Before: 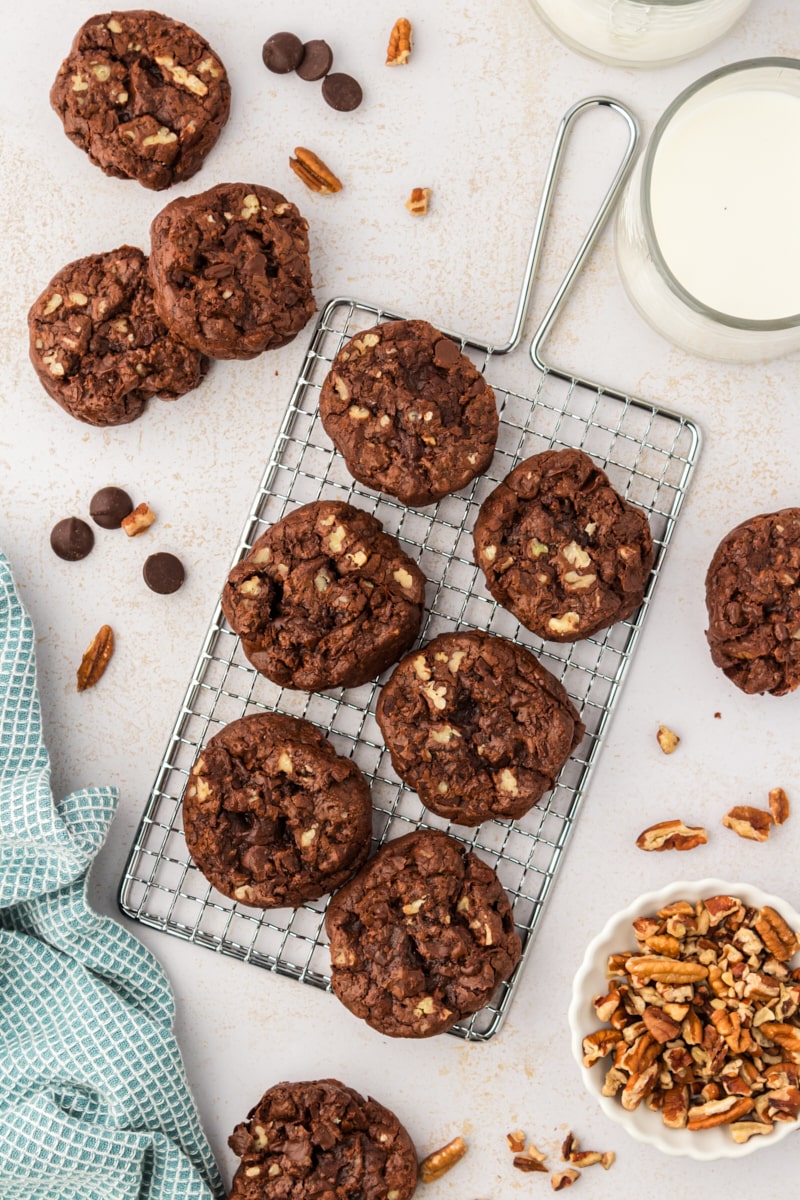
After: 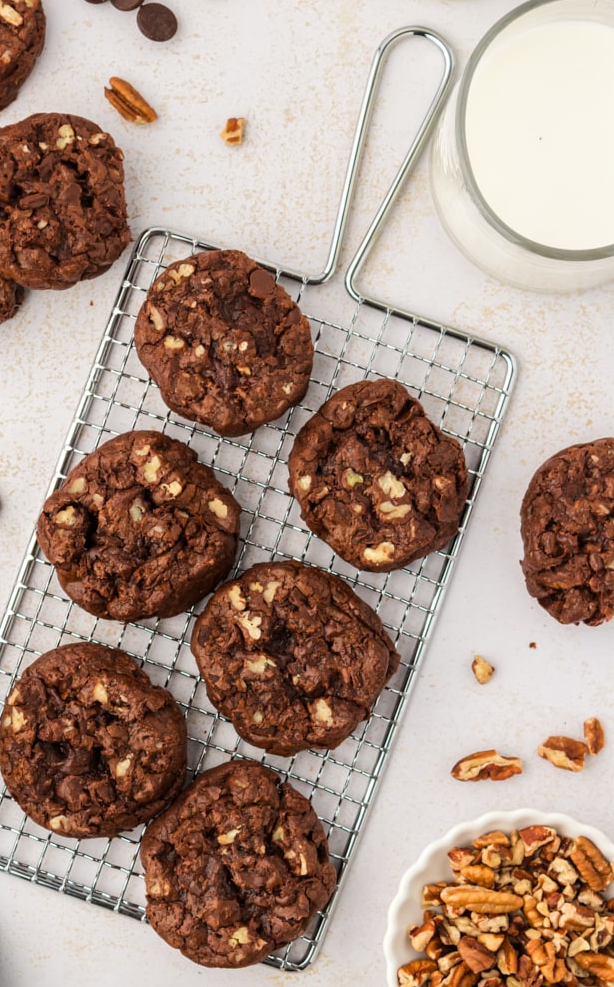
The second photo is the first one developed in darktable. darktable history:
crop: left 23.167%, top 5.85%, bottom 11.847%
